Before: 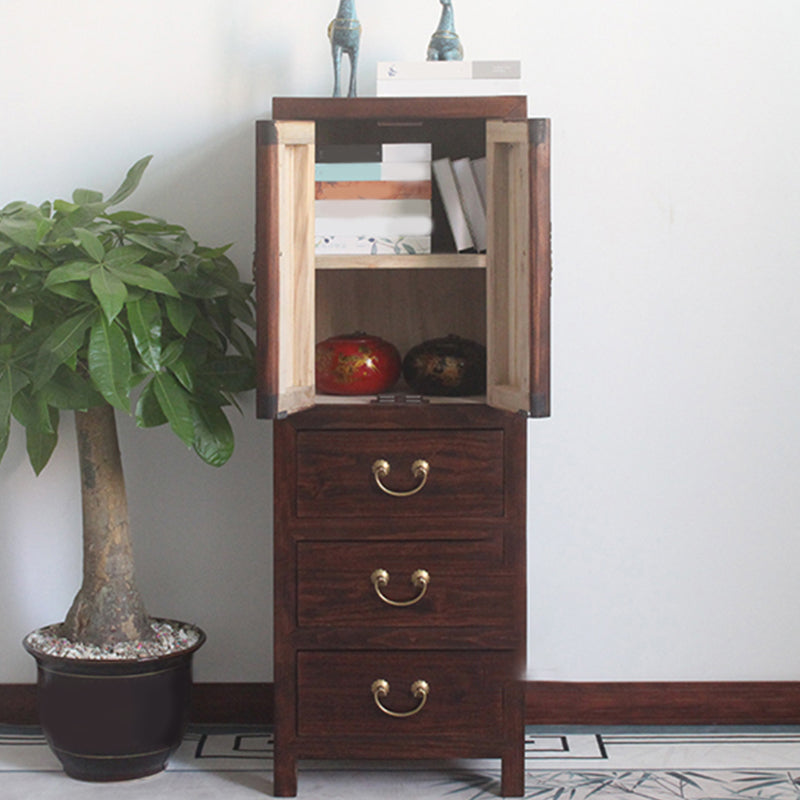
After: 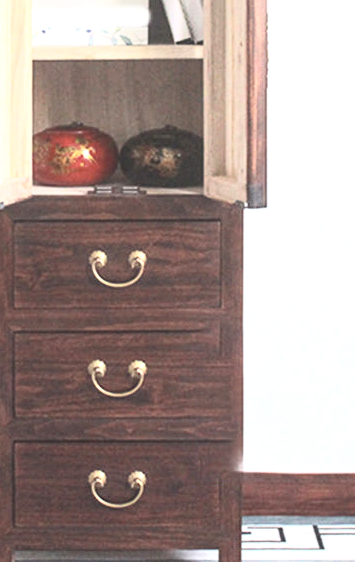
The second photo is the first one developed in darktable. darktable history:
contrast brightness saturation: contrast 0.39, brightness 0.53
crop: left 35.432%, top 26.233%, right 20.145%, bottom 3.432%
exposure: black level correction -0.002, exposure 0.54 EV, compensate highlight preservation false
local contrast: detail 130%
